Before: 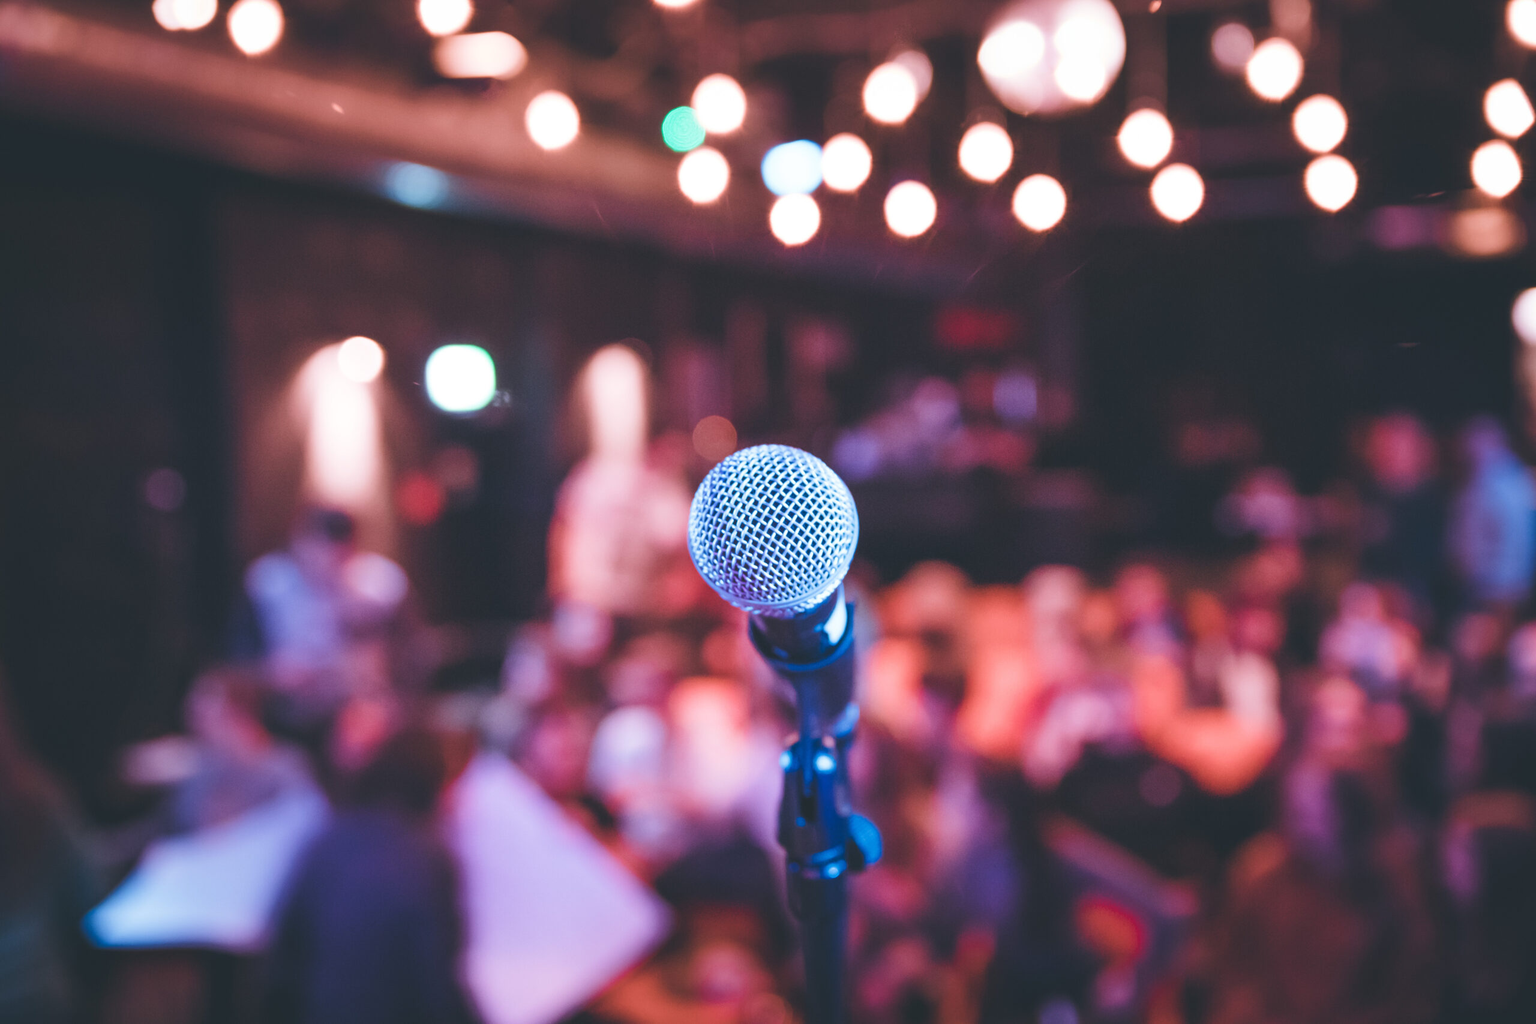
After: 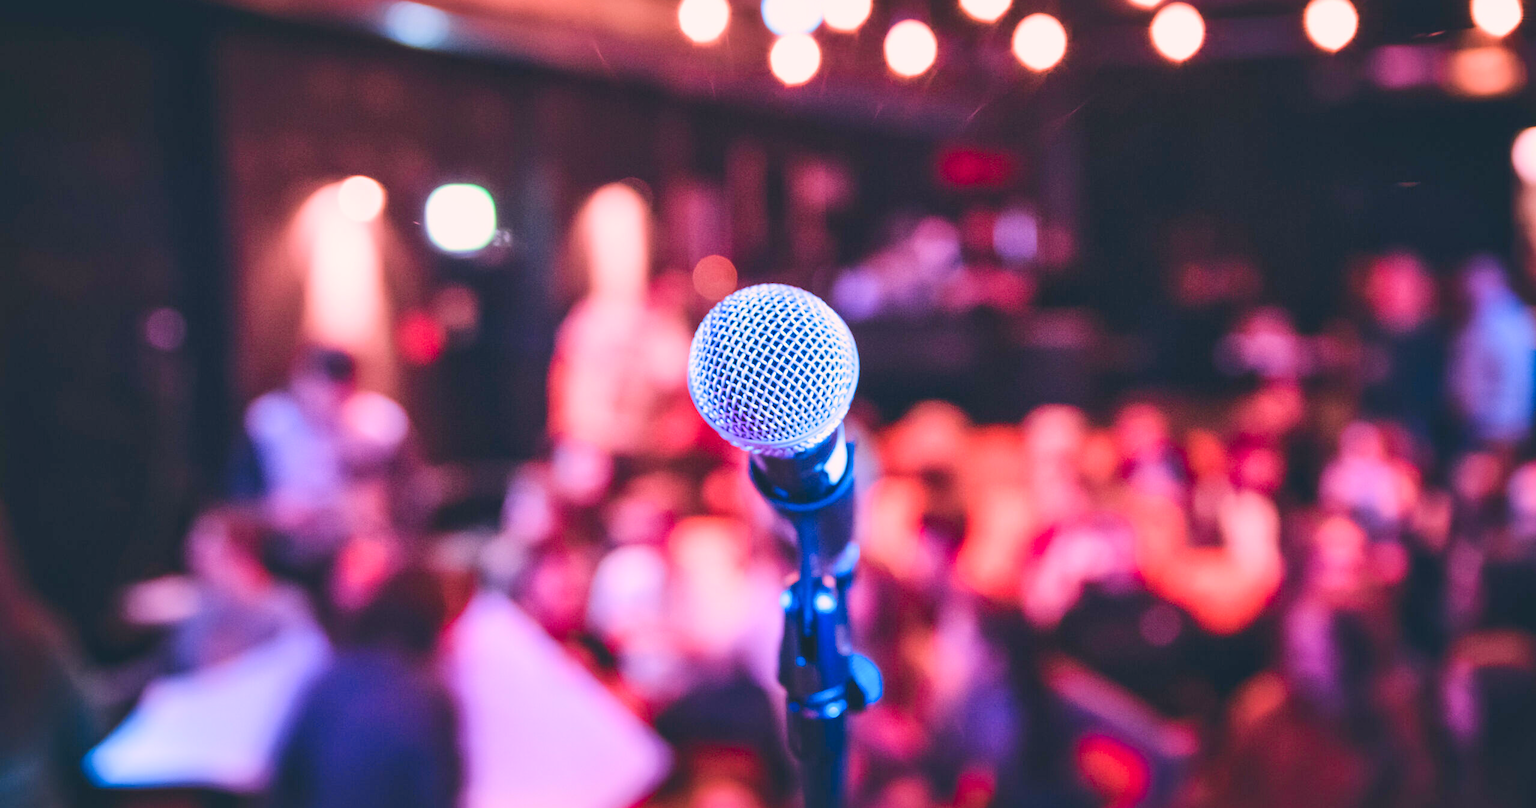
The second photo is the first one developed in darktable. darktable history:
crop and rotate: top 15.733%, bottom 5.328%
exposure: exposure -0.157 EV, compensate highlight preservation false
tone curve: curves: ch0 [(0, 0) (0.003, 0.048) (0.011, 0.048) (0.025, 0.048) (0.044, 0.049) (0.069, 0.048) (0.1, 0.052) (0.136, 0.071) (0.177, 0.109) (0.224, 0.157) (0.277, 0.233) (0.335, 0.32) (0.399, 0.404) (0.468, 0.496) (0.543, 0.582) (0.623, 0.653) (0.709, 0.738) (0.801, 0.811) (0.898, 0.895) (1, 1)], color space Lab, independent channels, preserve colors none
local contrast: mode bilateral grid, contrast 20, coarseness 50, detail 129%, midtone range 0.2
contrast brightness saturation: contrast 0.043, saturation 0.16
color correction: highlights a* 12.44, highlights b* 5.52
levels: levels [0, 0.43, 0.984]
